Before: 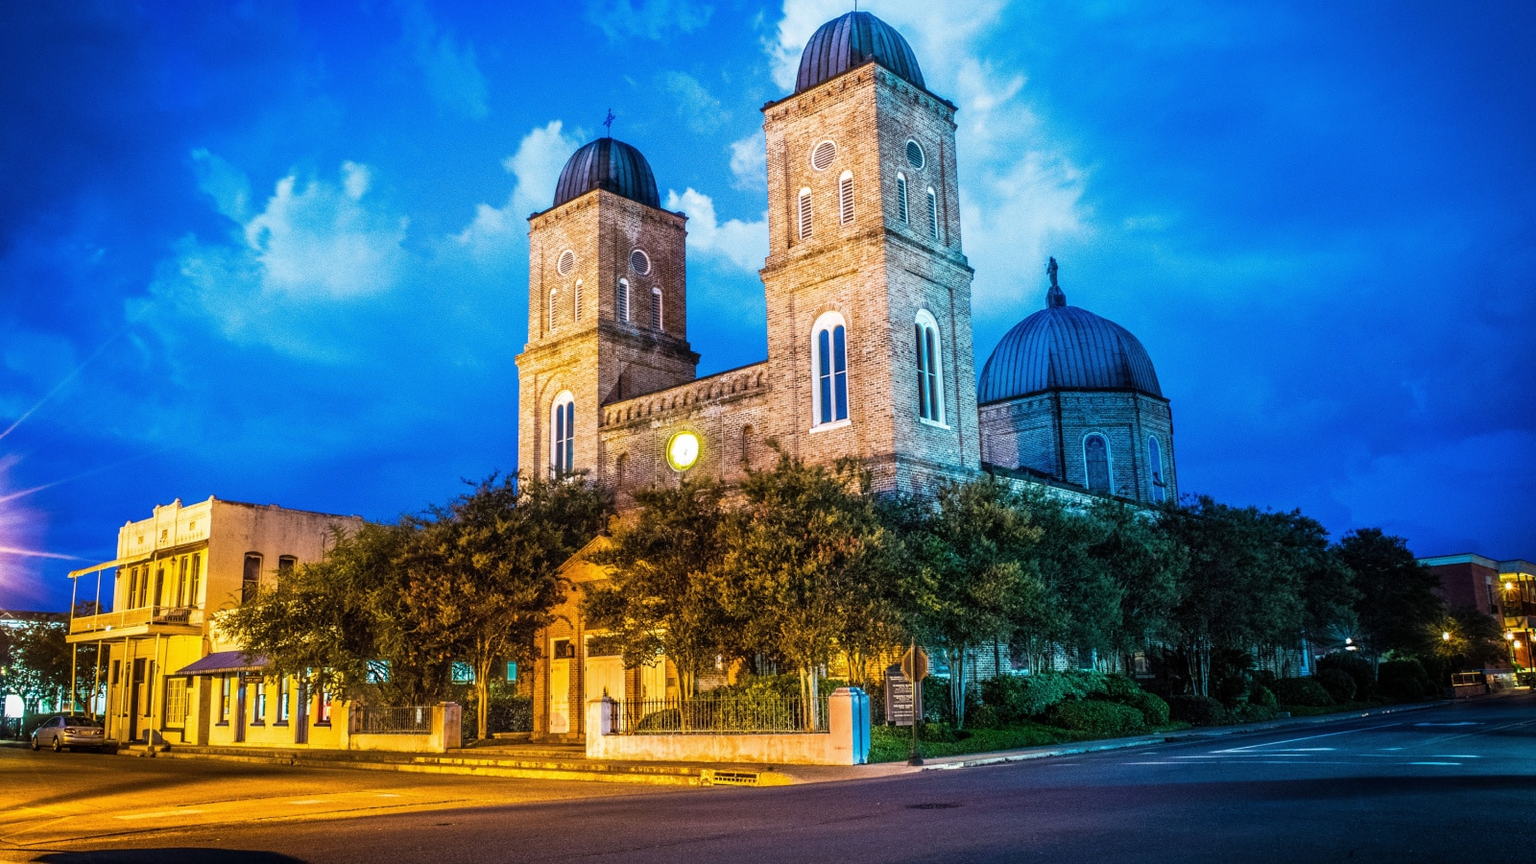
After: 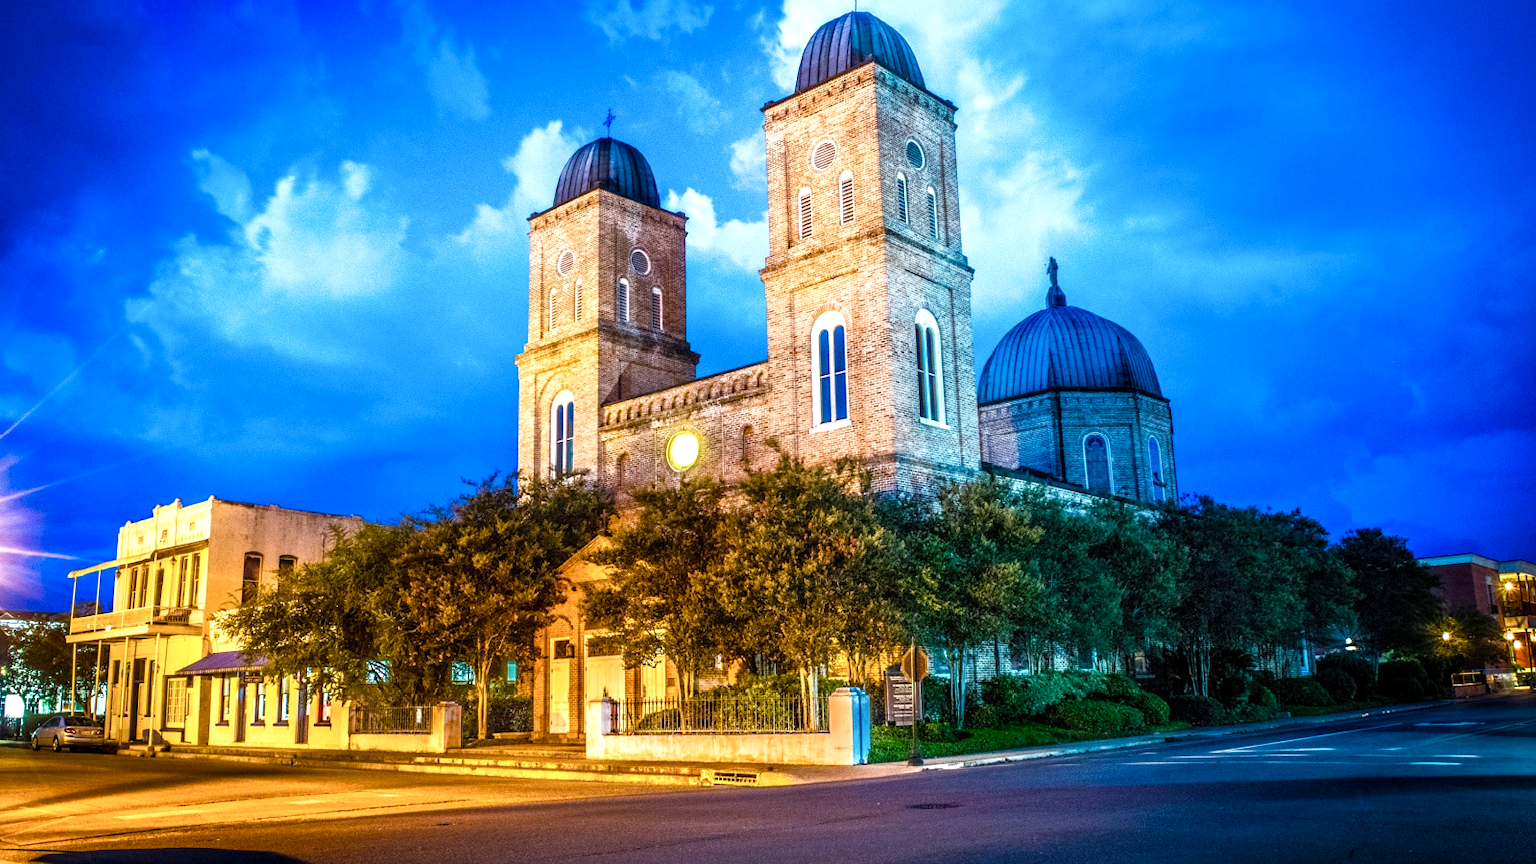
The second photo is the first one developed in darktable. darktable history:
color balance rgb: perceptual saturation grading › global saturation 20%, perceptual saturation grading › highlights -25%, perceptual saturation grading › shadows 50%, global vibrance -25%
exposure: black level correction 0.001, exposure 0.5 EV, compensate exposure bias true, compensate highlight preservation false
